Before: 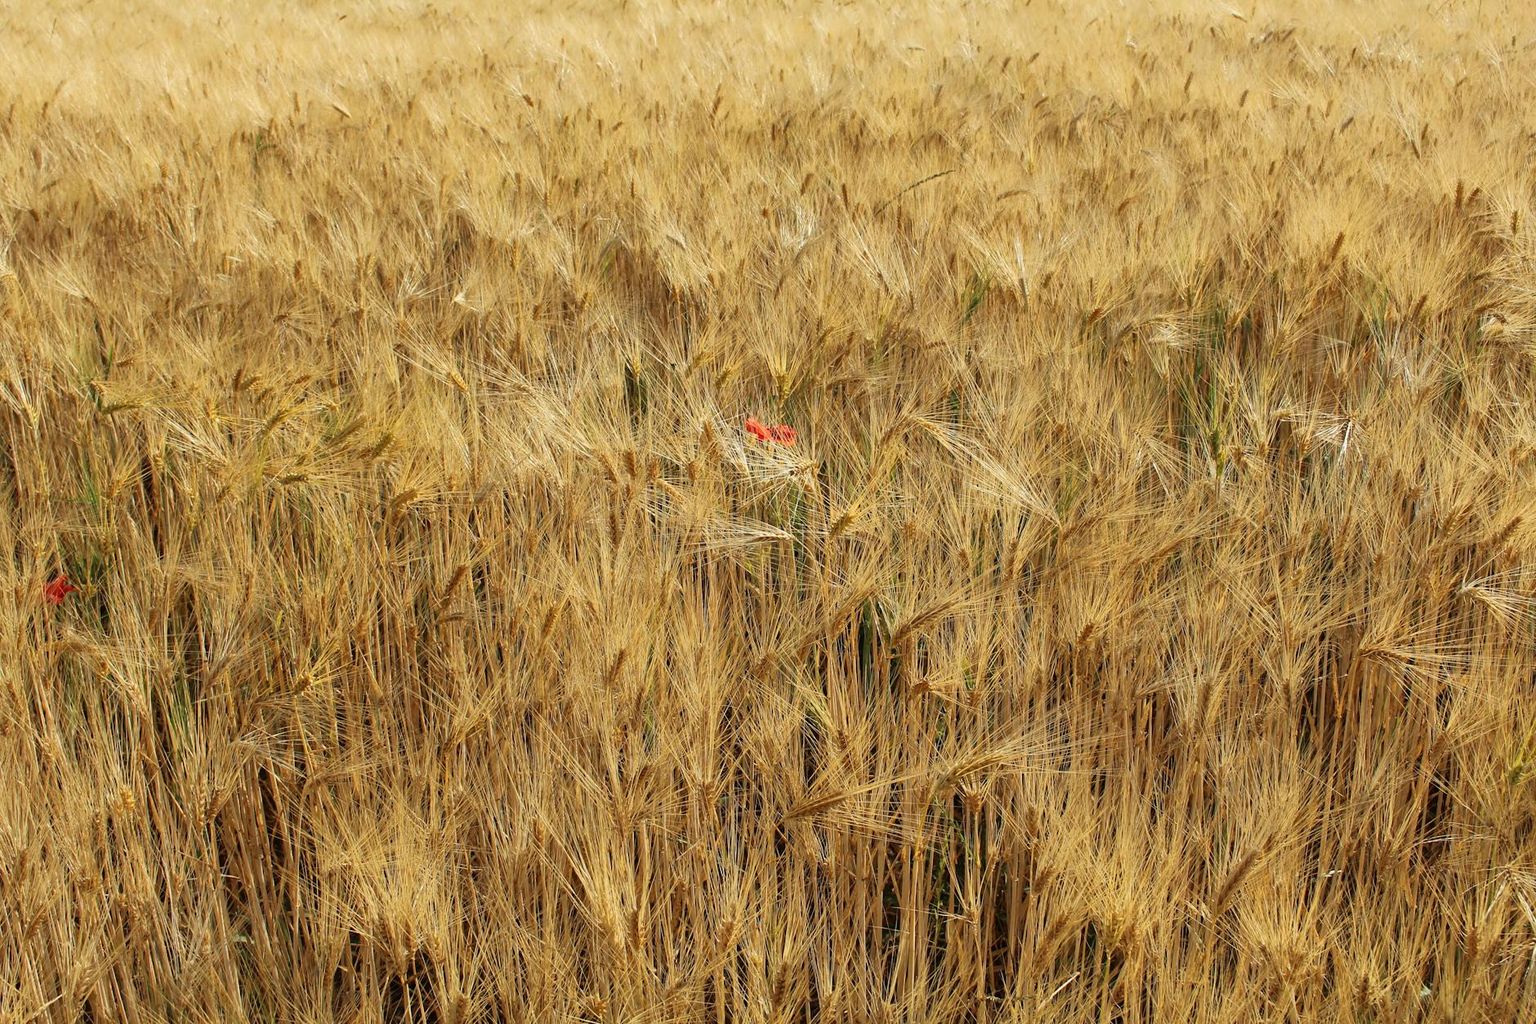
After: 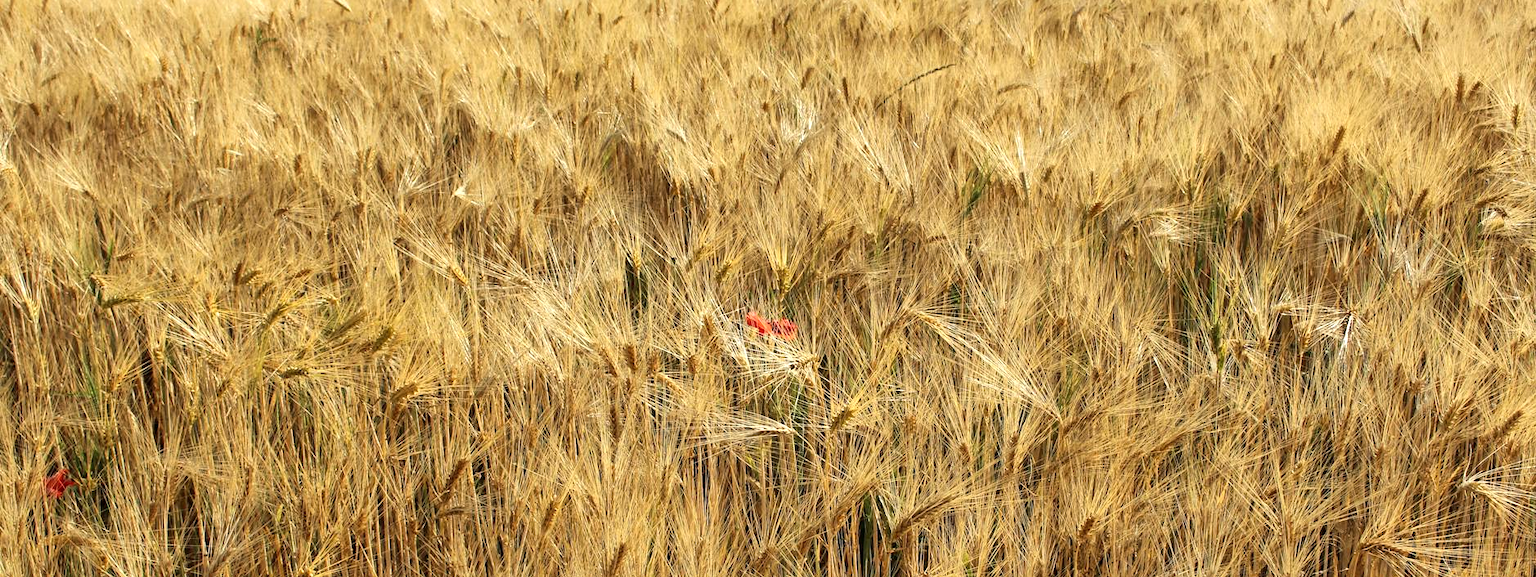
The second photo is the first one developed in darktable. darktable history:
crop and rotate: top 10.434%, bottom 33.096%
local contrast: mode bilateral grid, contrast 20, coarseness 49, detail 119%, midtone range 0.2
tone equalizer: -8 EV -0.417 EV, -7 EV -0.356 EV, -6 EV -0.357 EV, -5 EV -0.26 EV, -3 EV 0.254 EV, -2 EV 0.325 EV, -1 EV 0.41 EV, +0 EV 0.397 EV, edges refinement/feathering 500, mask exposure compensation -1.57 EV, preserve details no
